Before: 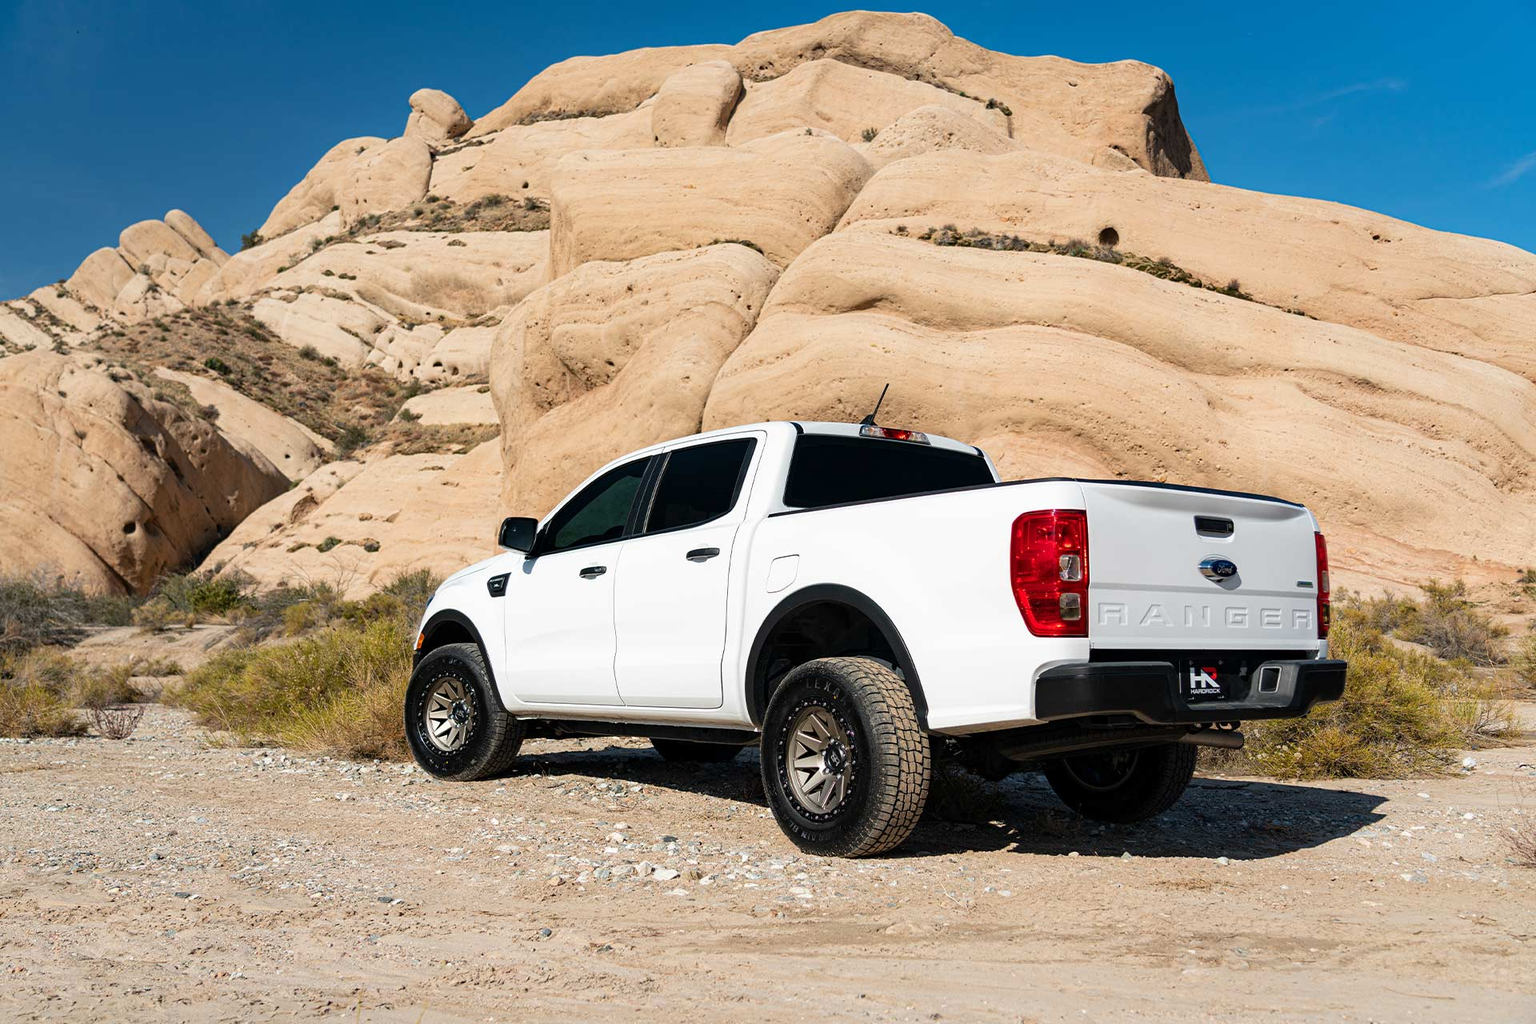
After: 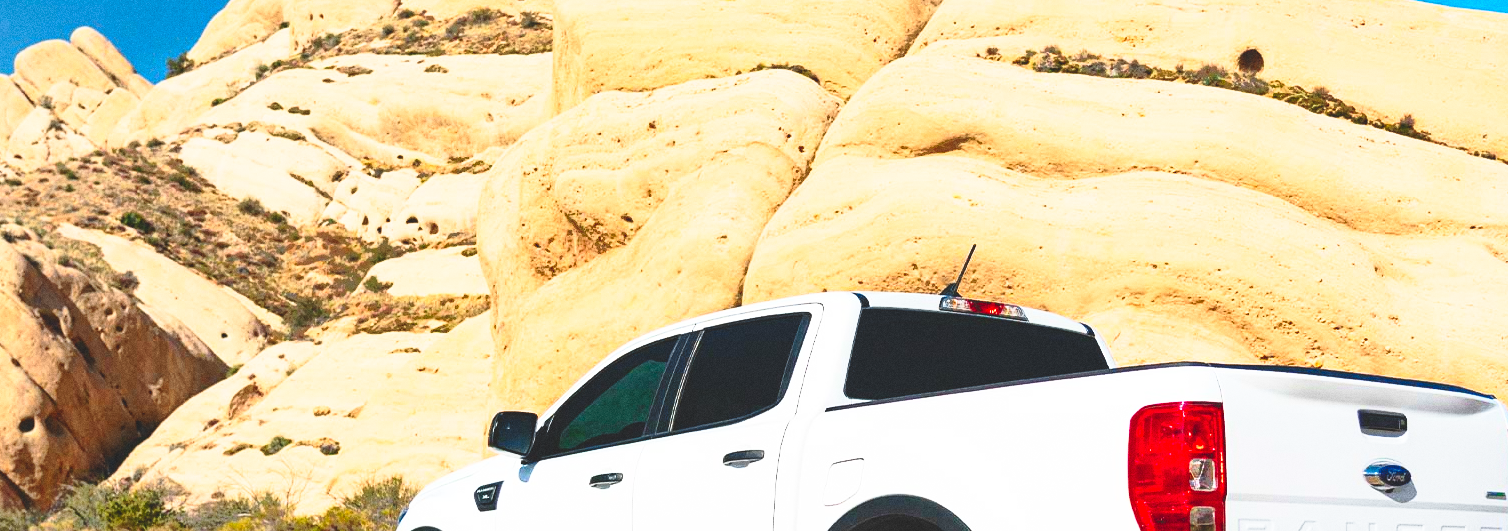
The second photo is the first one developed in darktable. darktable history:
base curve: curves: ch0 [(0, 0) (0.04, 0.03) (0.133, 0.232) (0.448, 0.748) (0.843, 0.968) (1, 1)], preserve colors none
grain: coarseness 0.09 ISO
exposure: black level correction -0.028, compensate highlight preservation false
crop: left 7.036%, top 18.398%, right 14.379%, bottom 40.043%
shadows and highlights: shadows 60, highlights -60
contrast brightness saturation: contrast 0.4, brightness 0.1, saturation 0.21
